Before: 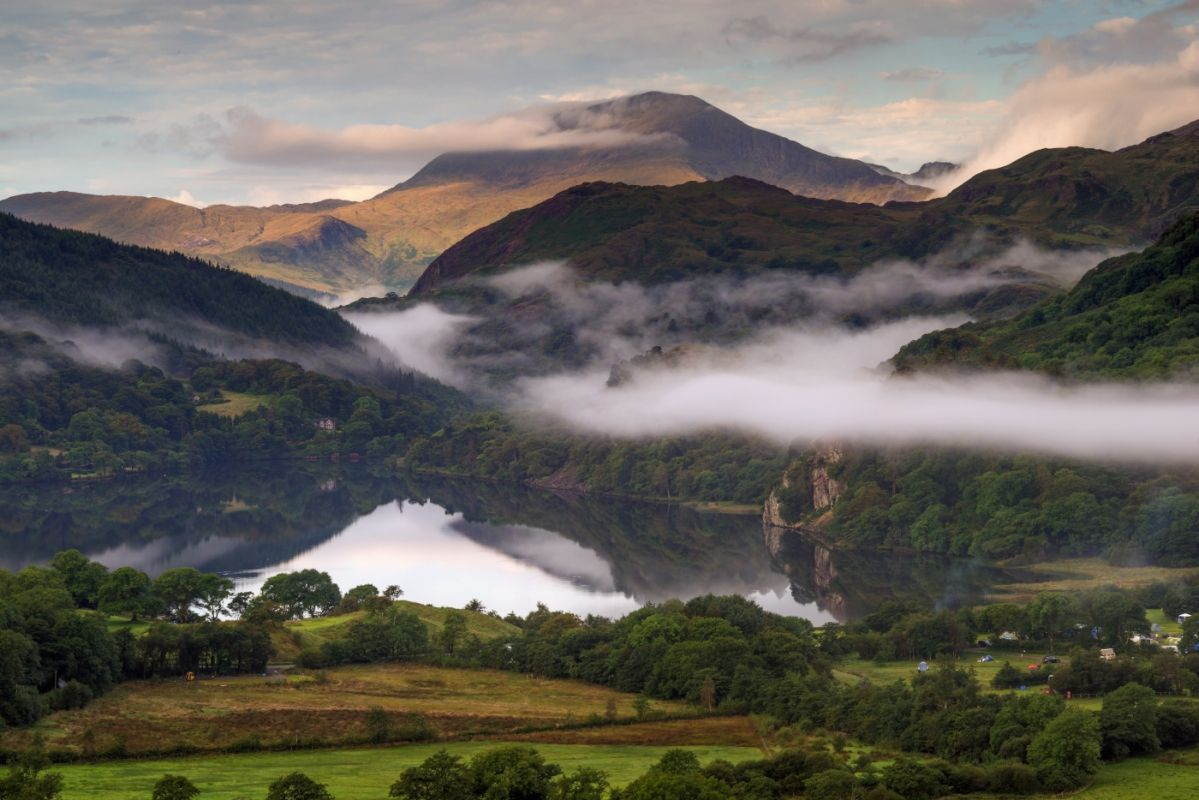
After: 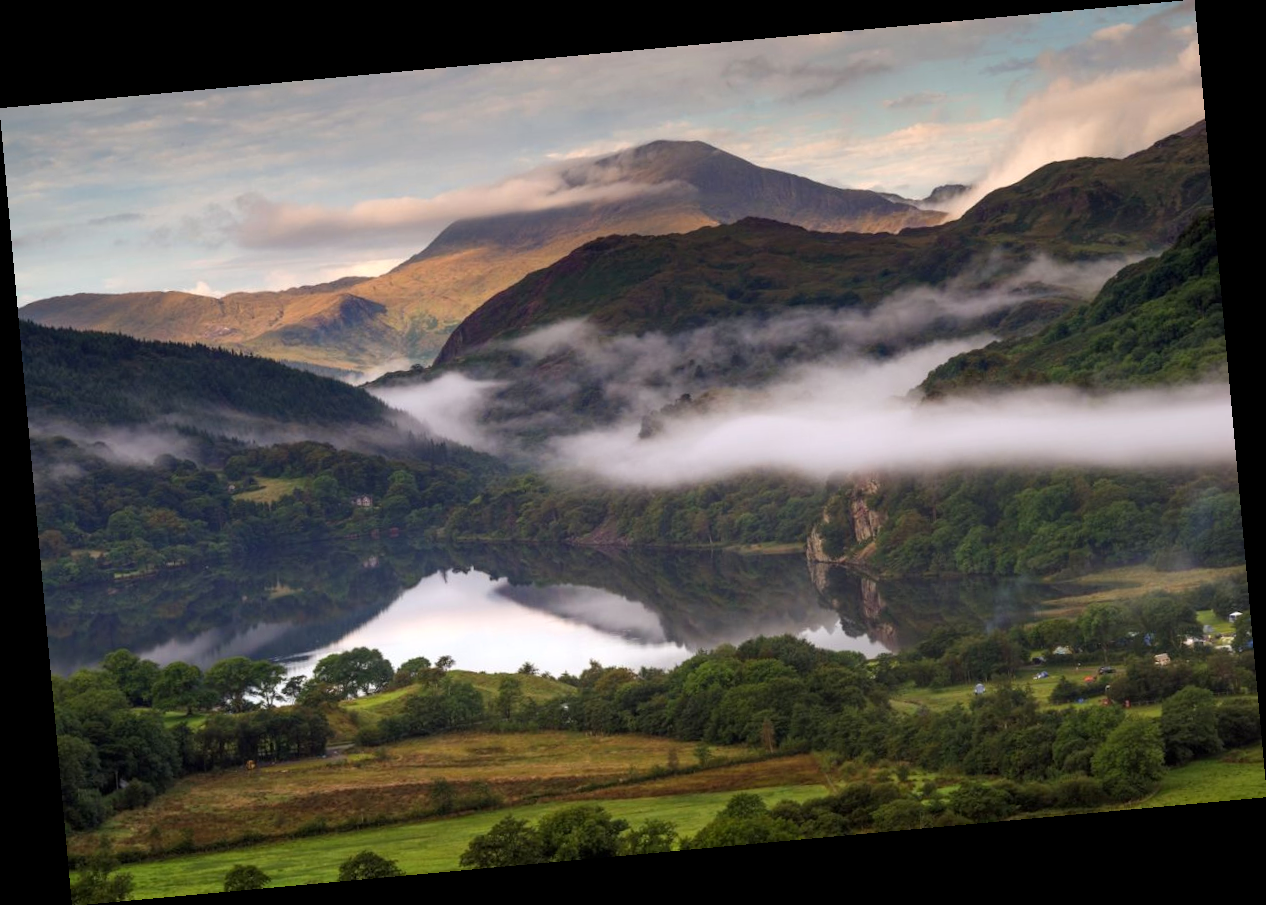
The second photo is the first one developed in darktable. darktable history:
rotate and perspective: rotation -5.2°, automatic cropping off
exposure: exposure 0.128 EV, compensate highlight preservation false
